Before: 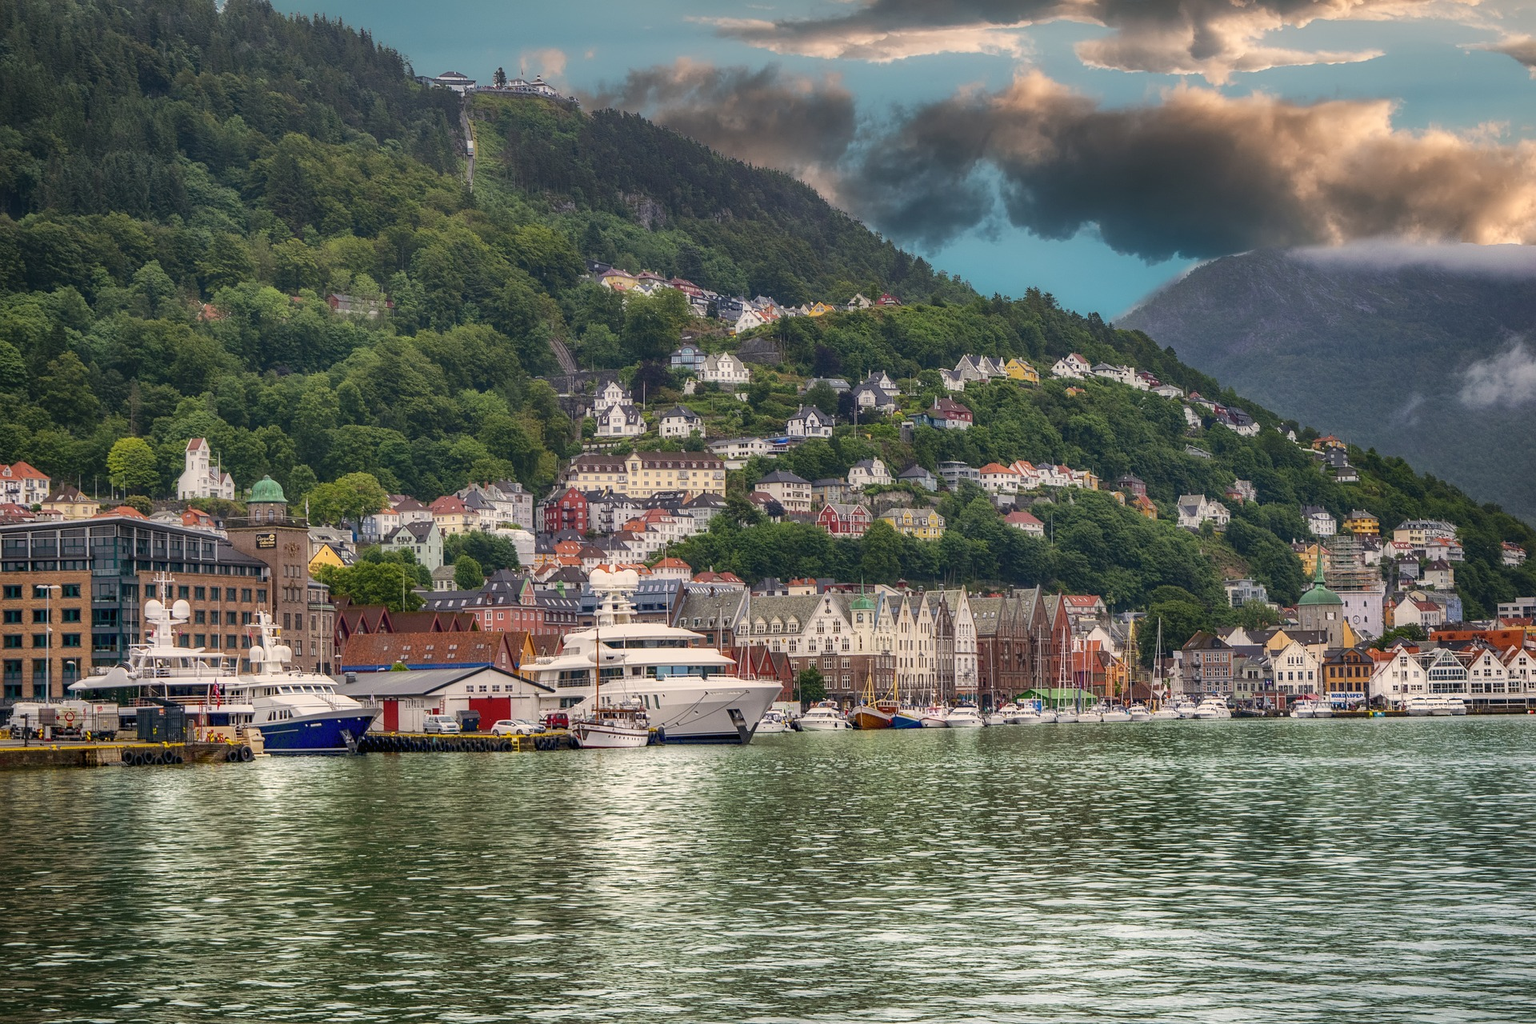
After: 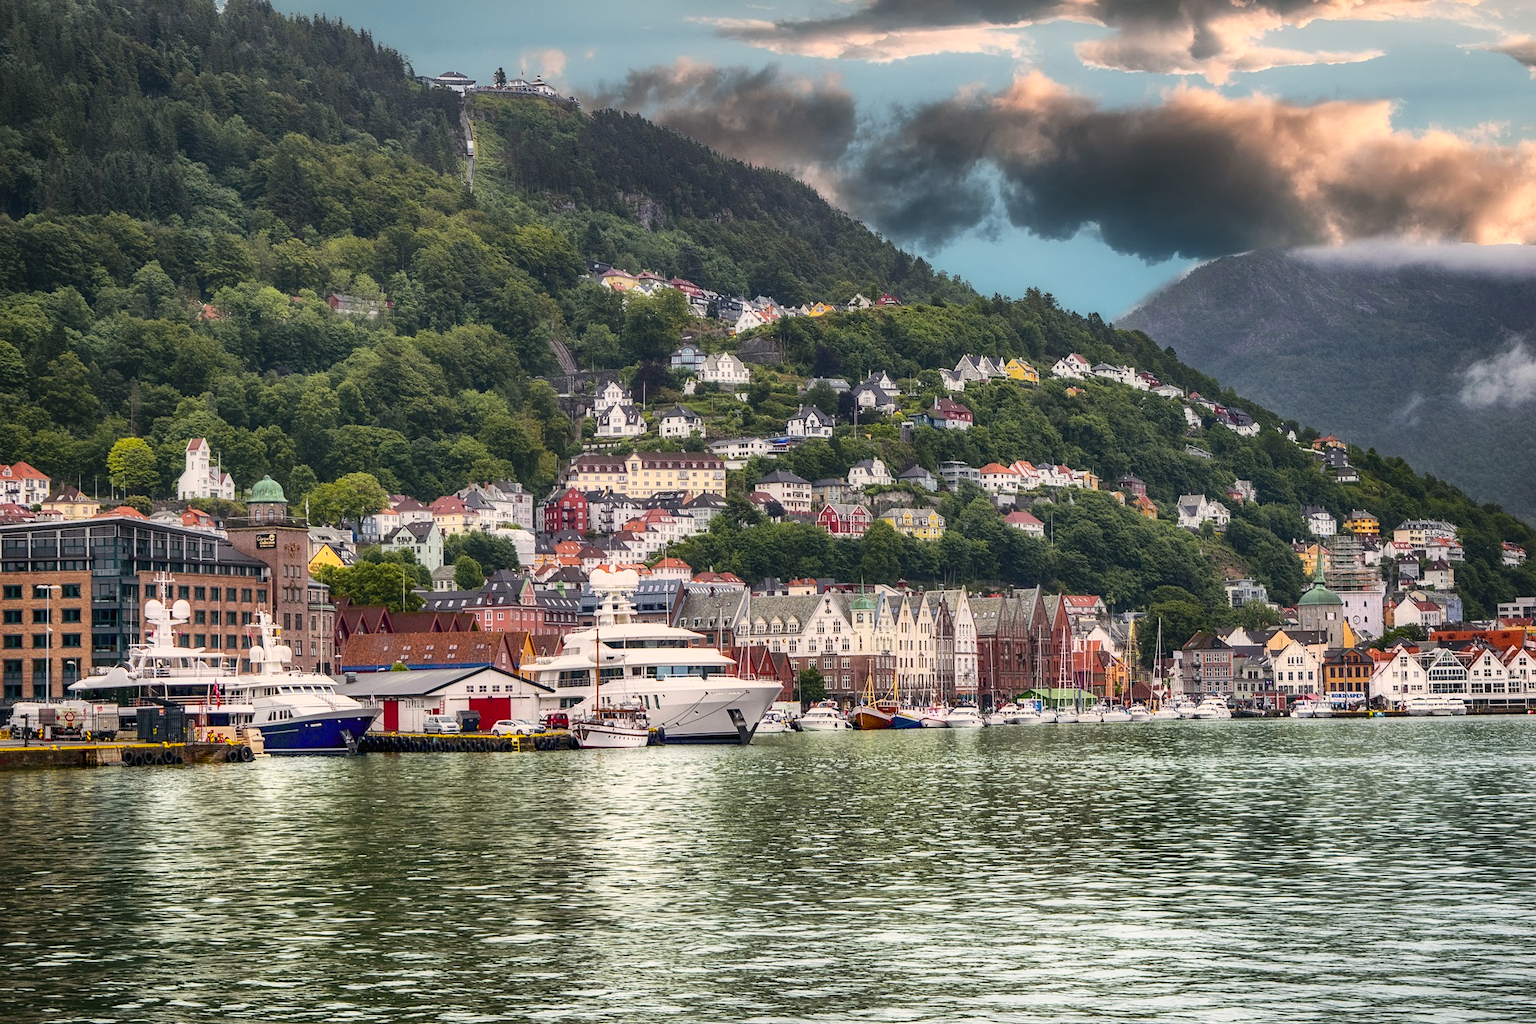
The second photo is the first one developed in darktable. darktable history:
tone curve: curves: ch0 [(0, 0.003) (0.117, 0.101) (0.257, 0.246) (0.408, 0.432) (0.632, 0.716) (0.795, 0.884) (1, 1)]; ch1 [(0, 0) (0.227, 0.197) (0.405, 0.421) (0.501, 0.501) (0.522, 0.526) (0.546, 0.564) (0.589, 0.602) (0.696, 0.761) (0.976, 0.992)]; ch2 [(0, 0) (0.208, 0.176) (0.377, 0.38) (0.5, 0.5) (0.537, 0.534) (0.571, 0.577) (0.627, 0.64) (0.698, 0.76) (1, 1)], color space Lab, independent channels, preserve colors none
